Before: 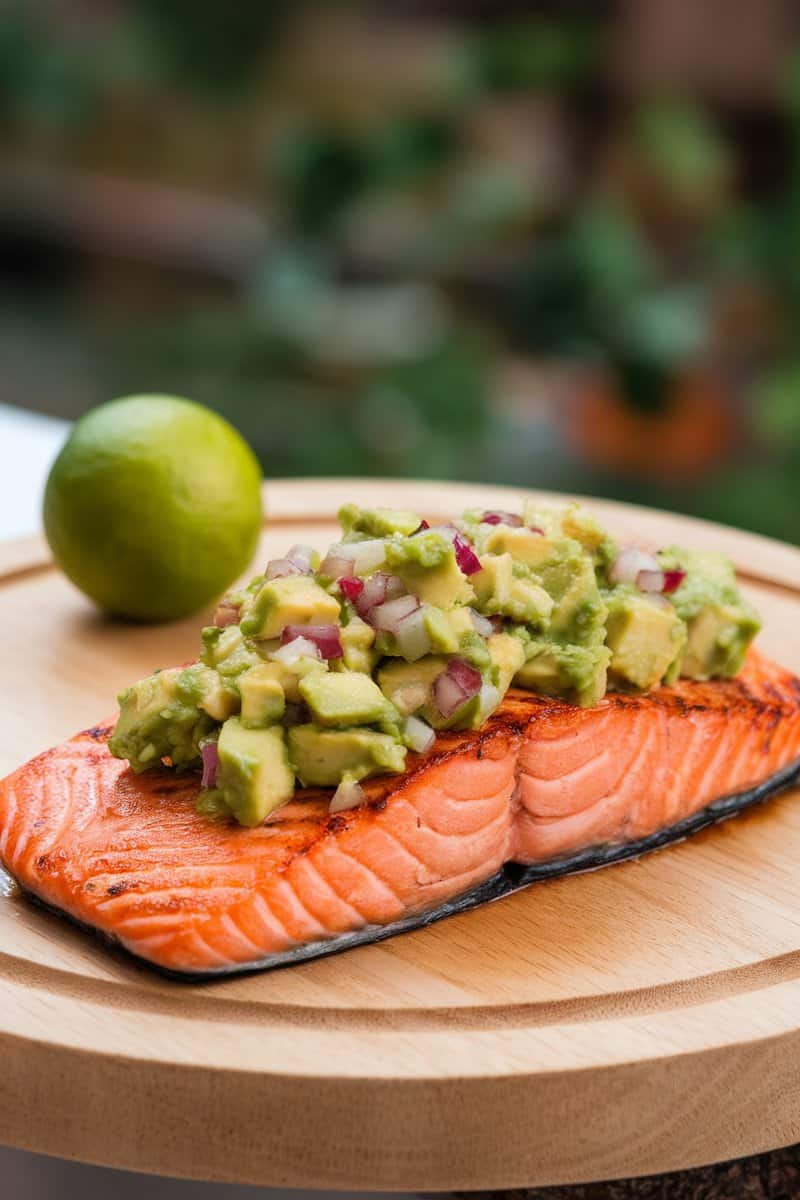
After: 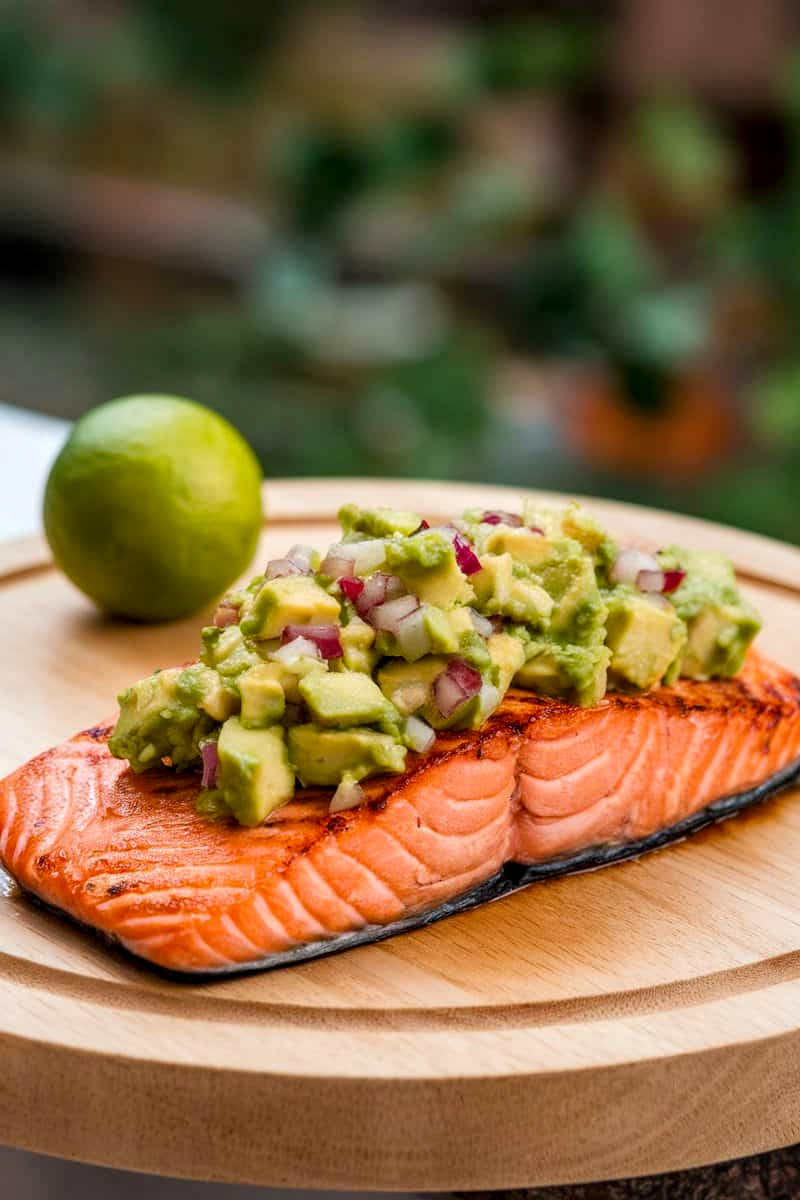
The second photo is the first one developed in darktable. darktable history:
color balance rgb: perceptual saturation grading › global saturation 1.931%, perceptual saturation grading › highlights -2.075%, perceptual saturation grading › mid-tones 3.94%, perceptual saturation grading › shadows 8.885%, global vibrance 20%
local contrast: detail 130%
